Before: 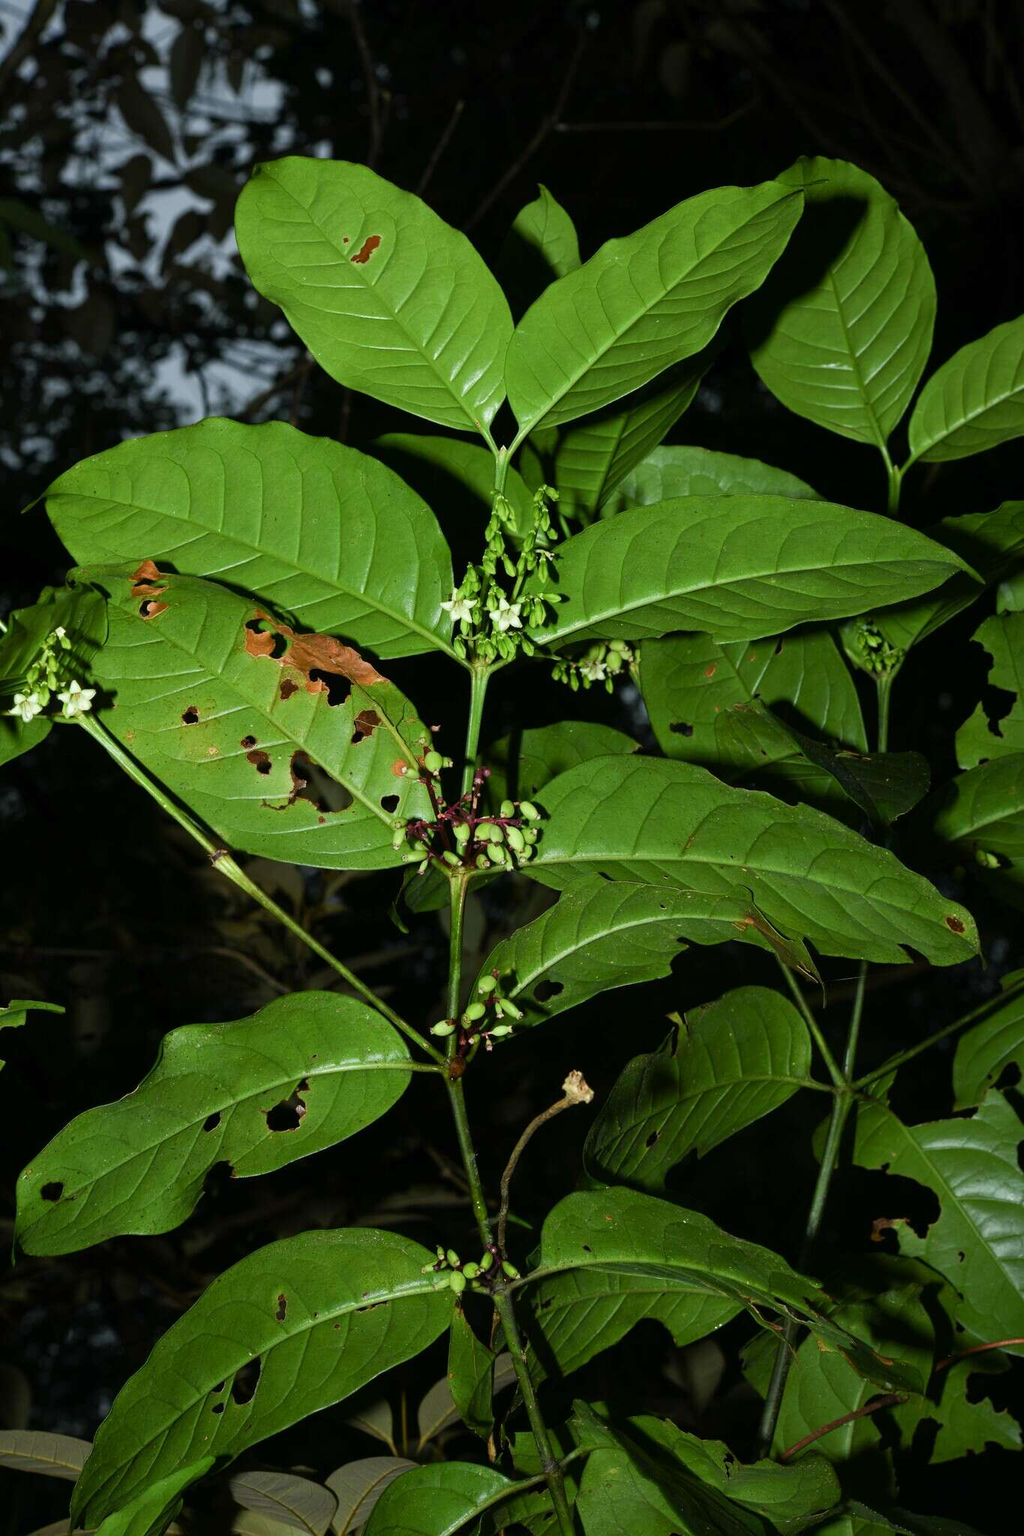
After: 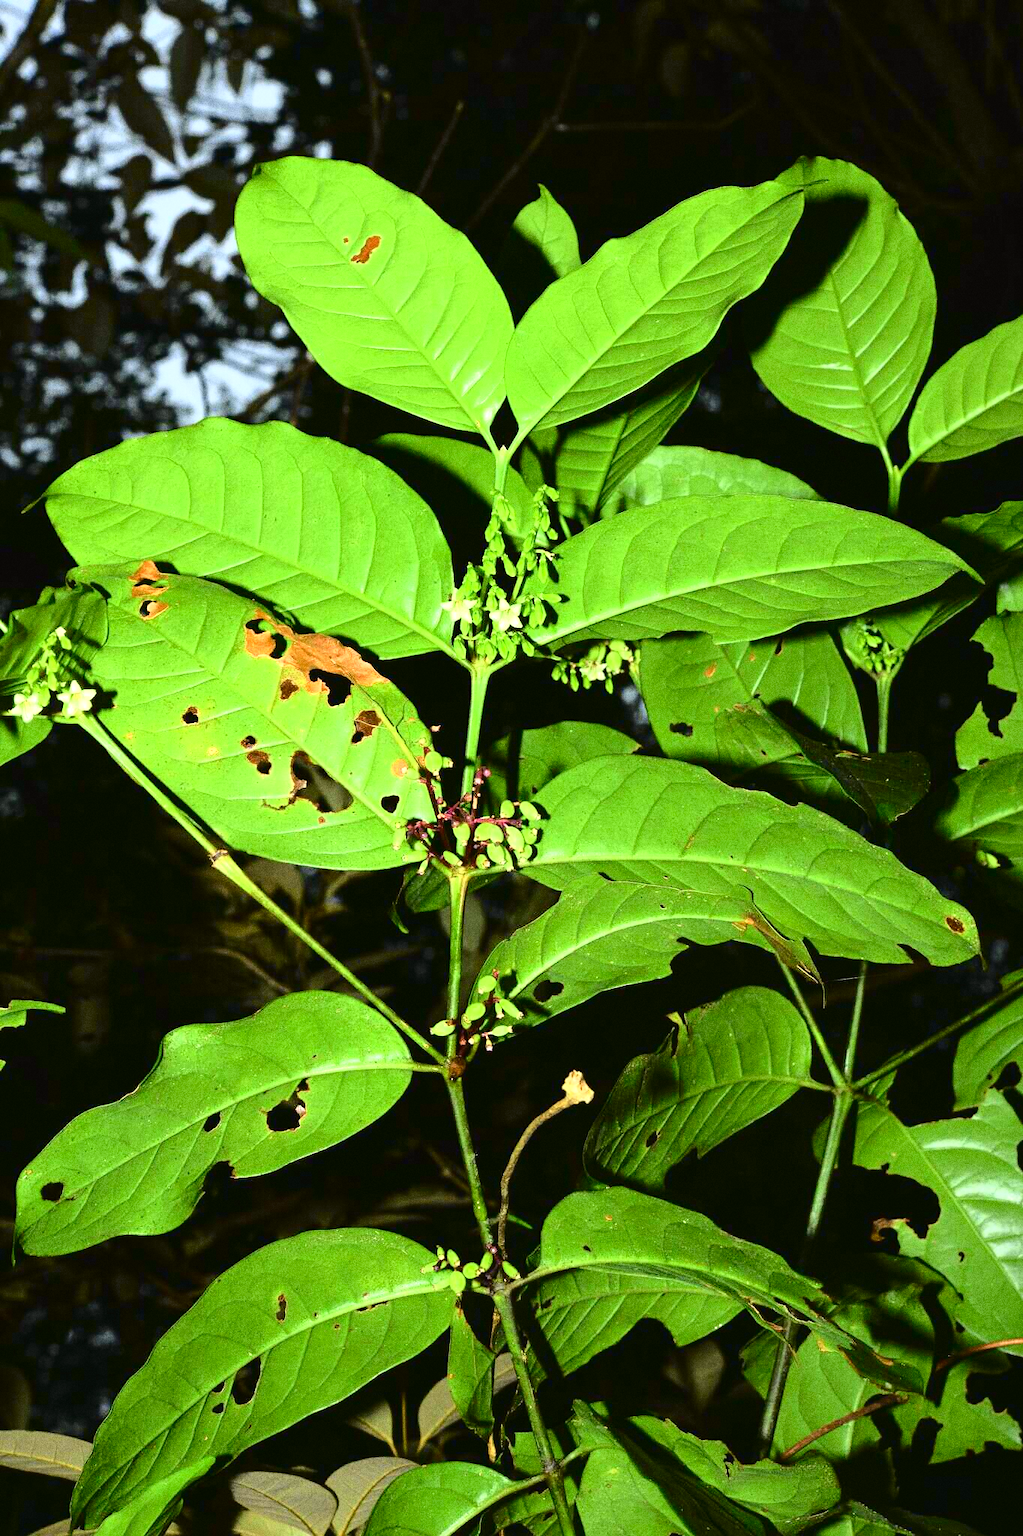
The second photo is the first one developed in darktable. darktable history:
grain: coarseness 0.09 ISO, strength 40%
tone curve: curves: ch0 [(0, 0.019) (0.078, 0.058) (0.223, 0.217) (0.424, 0.553) (0.631, 0.764) (0.816, 0.932) (1, 1)]; ch1 [(0, 0) (0.262, 0.227) (0.417, 0.386) (0.469, 0.467) (0.502, 0.503) (0.544, 0.548) (0.57, 0.579) (0.608, 0.62) (0.65, 0.68) (0.994, 0.987)]; ch2 [(0, 0) (0.262, 0.188) (0.5, 0.504) (0.553, 0.592) (0.599, 0.653) (1, 1)], color space Lab, independent channels, preserve colors none
exposure: black level correction 0, exposure 1.1 EV, compensate highlight preservation false
